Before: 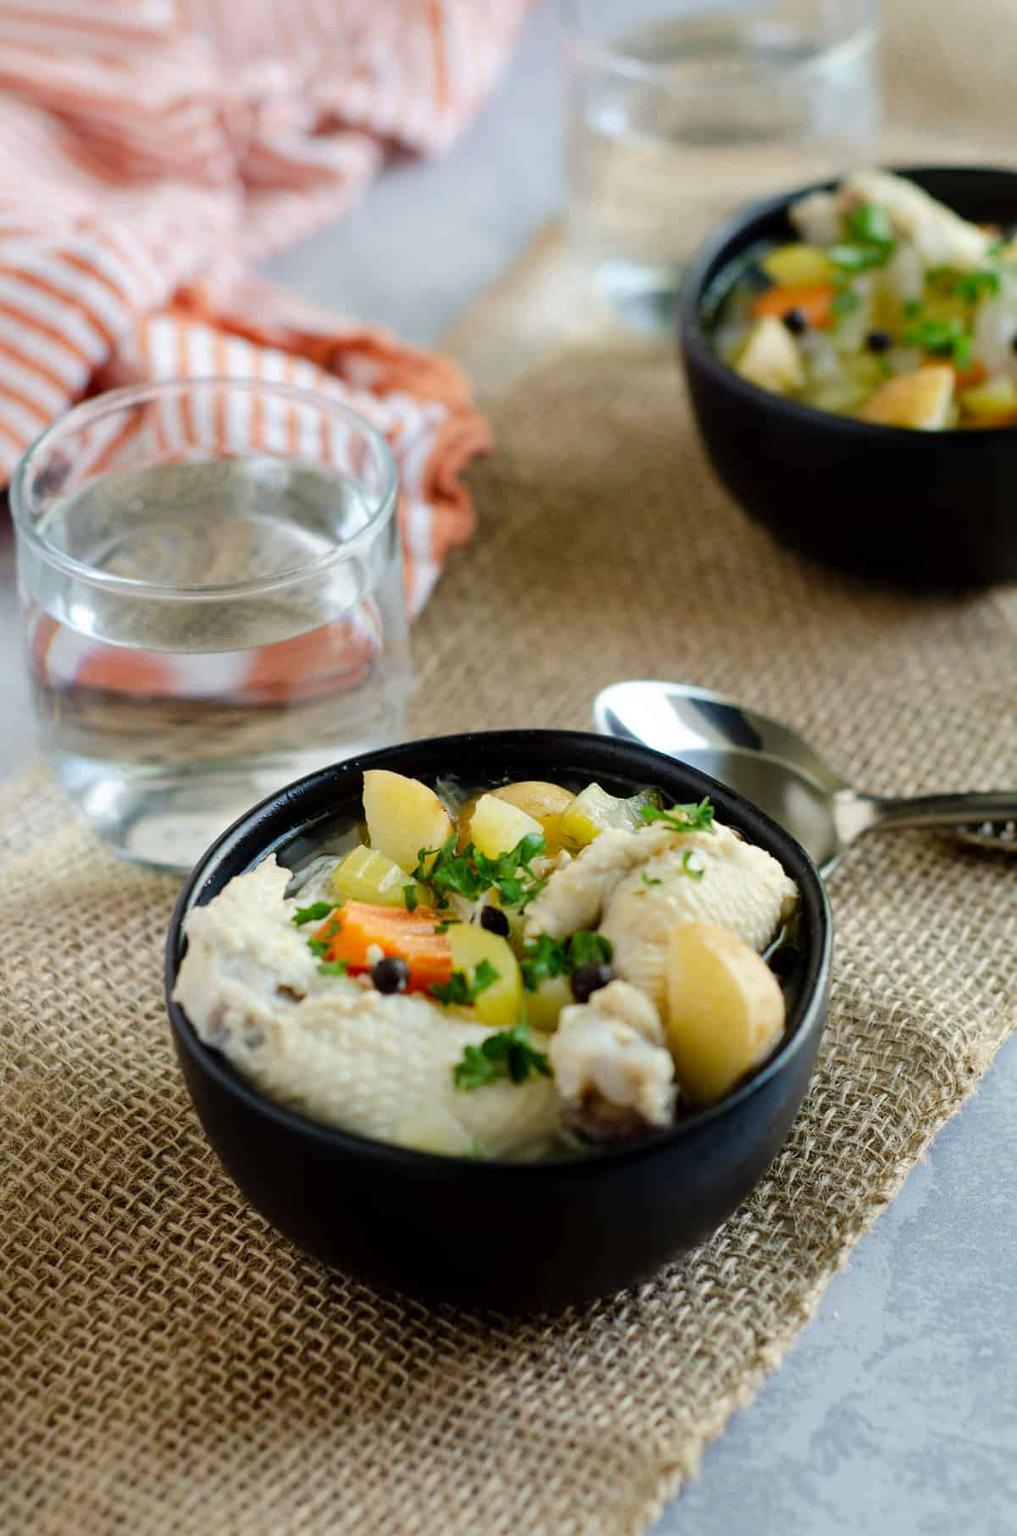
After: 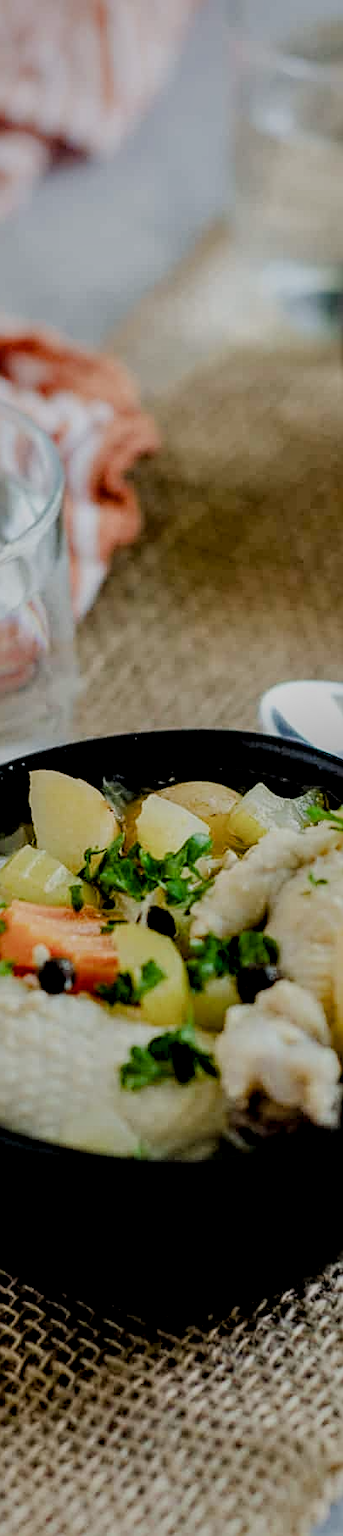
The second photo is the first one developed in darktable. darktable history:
exposure: black level correction 0.001, exposure -0.197 EV, compensate highlight preservation false
local contrast: detail 150%
shadows and highlights: shadows 29.83
filmic rgb: black relative exposure -6.98 EV, white relative exposure 5.67 EV, threshold 5.98 EV, hardness 2.86, enable highlight reconstruction true
color balance rgb: perceptual saturation grading › global saturation 0.815%, perceptual saturation grading › highlights -31.972%, perceptual saturation grading › mid-tones 5.341%, perceptual saturation grading › shadows 18.185%, global vibrance 22.715%
crop: left 32.903%, right 33.326%
sharpen: on, module defaults
